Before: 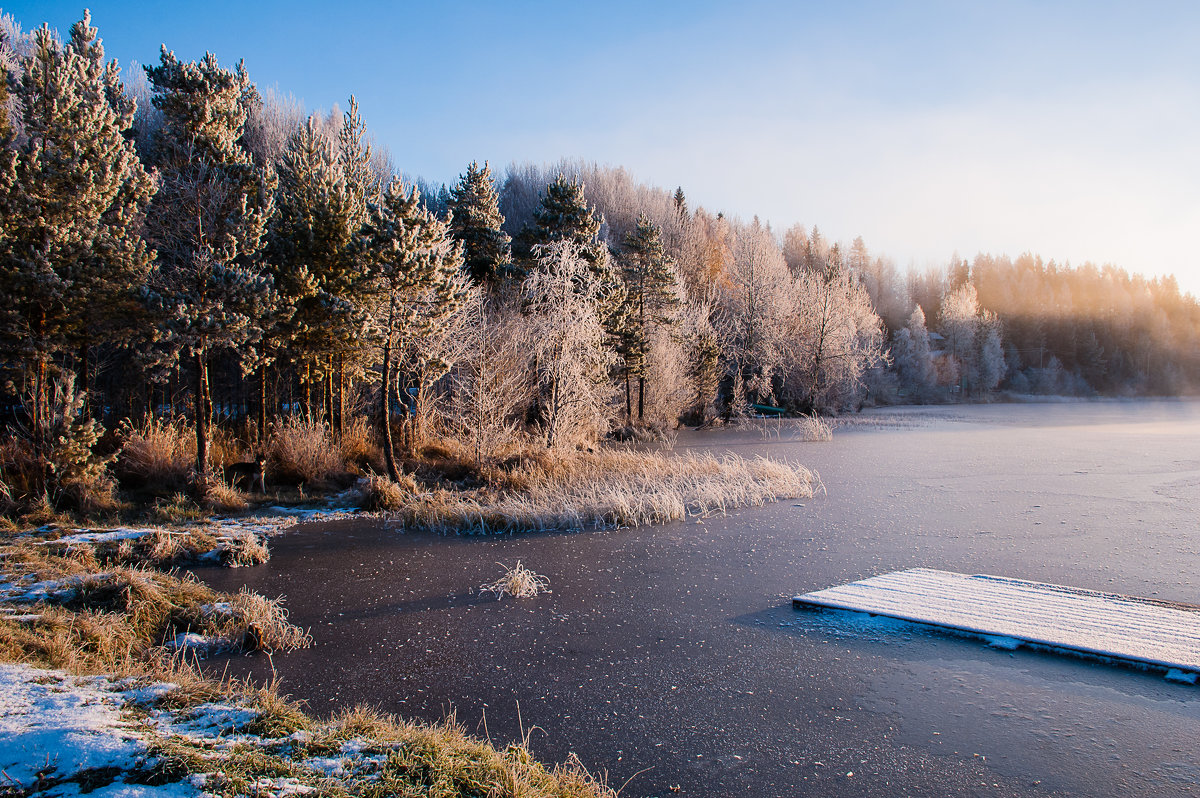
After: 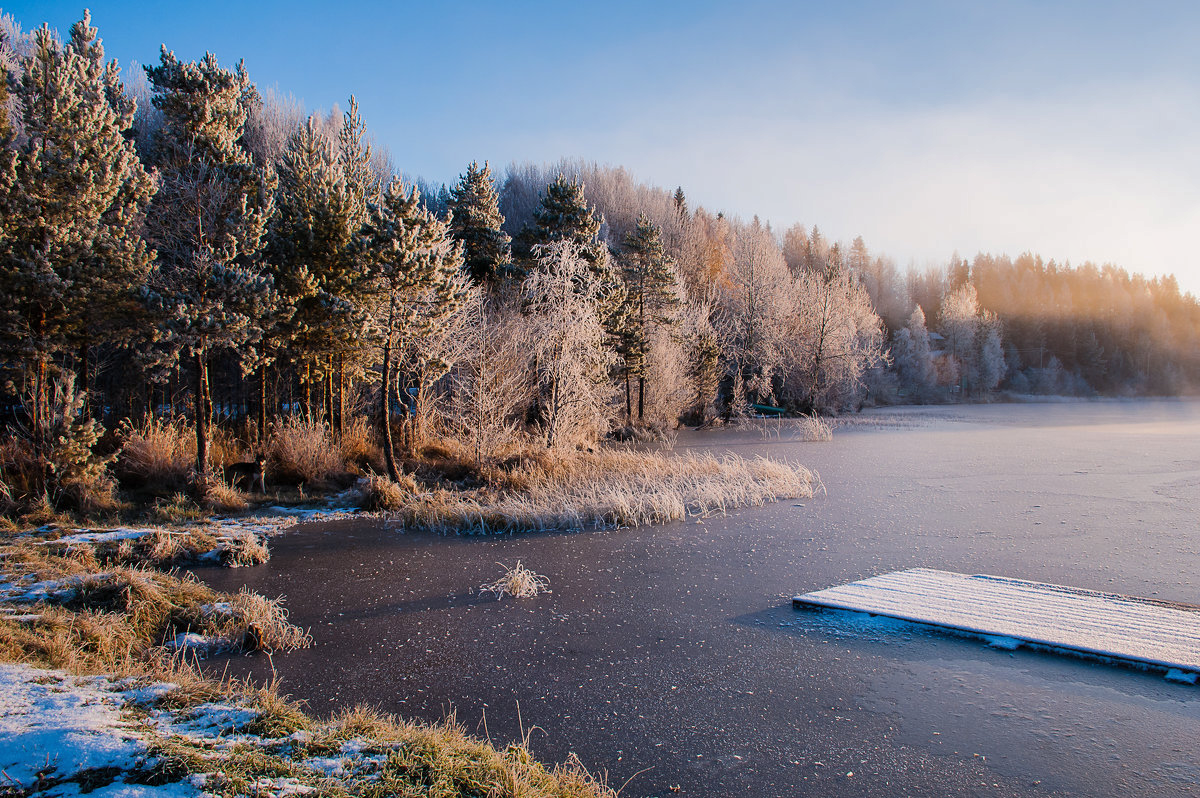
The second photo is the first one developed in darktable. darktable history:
shadows and highlights: shadows 30.19
